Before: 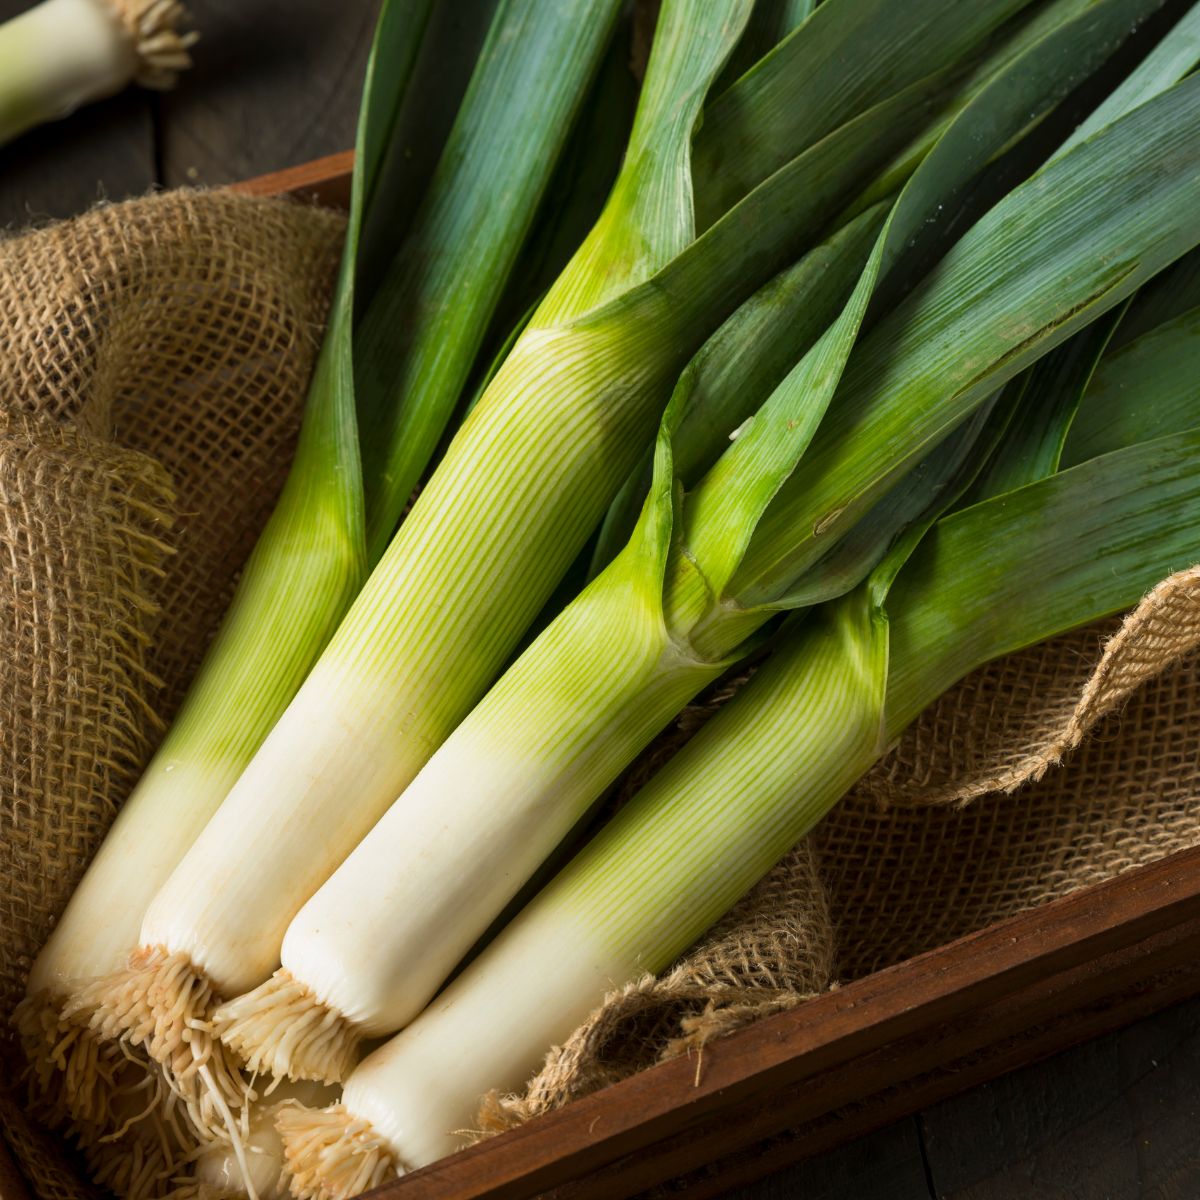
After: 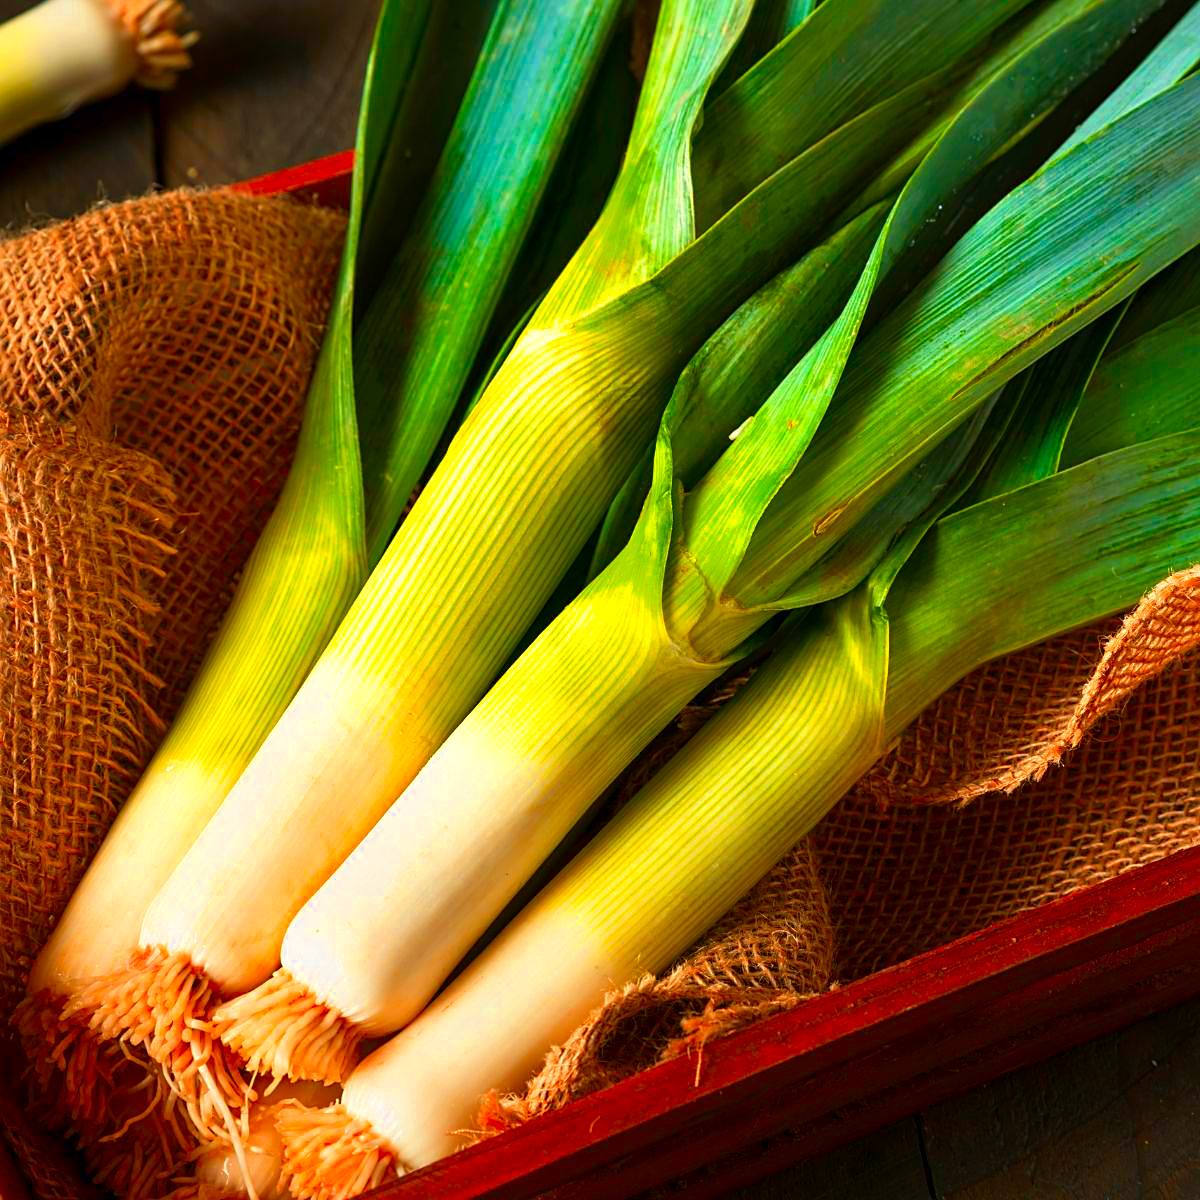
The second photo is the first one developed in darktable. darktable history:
color correction: highlights b* -0.04, saturation 2.97
color zones: curves: ch0 [(0, 0.473) (0.001, 0.473) (0.226, 0.548) (0.4, 0.589) (0.525, 0.54) (0.728, 0.403) (0.999, 0.473) (1, 0.473)]; ch1 [(0, 0.619) (0.001, 0.619) (0.234, 0.388) (0.4, 0.372) (0.528, 0.422) (0.732, 0.53) (0.999, 0.619) (1, 0.619)]; ch2 [(0, 0.547) (0.001, 0.547) (0.226, 0.45) (0.4, 0.525) (0.525, 0.585) (0.8, 0.511) (0.999, 0.547) (1, 0.547)]
sharpen: on, module defaults
